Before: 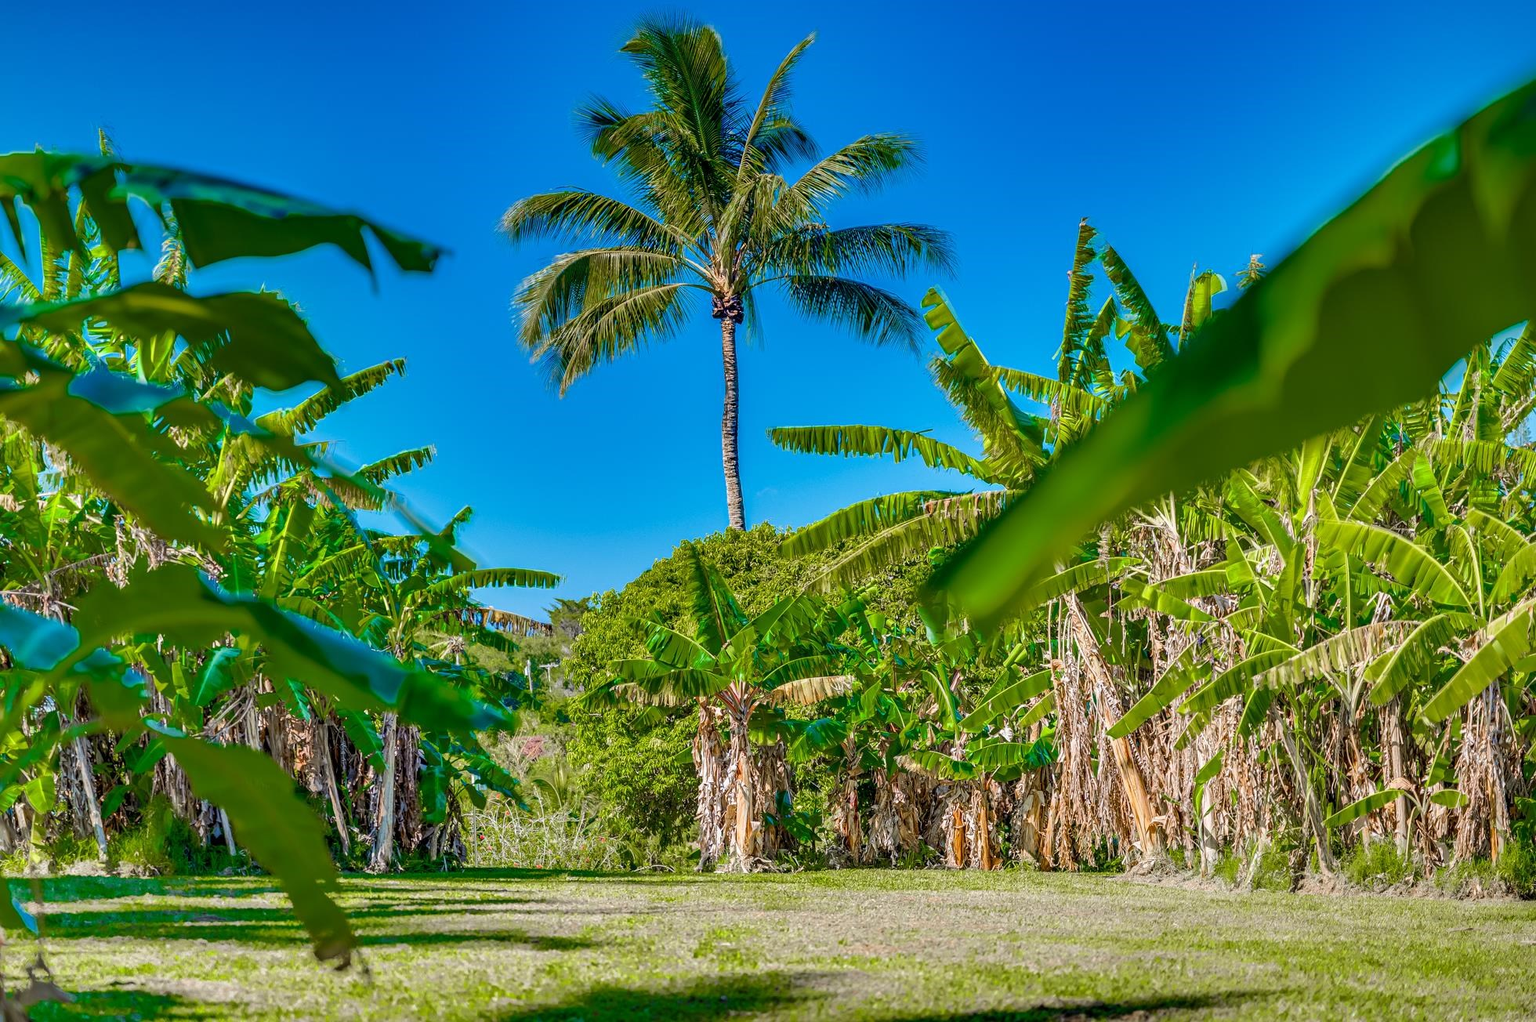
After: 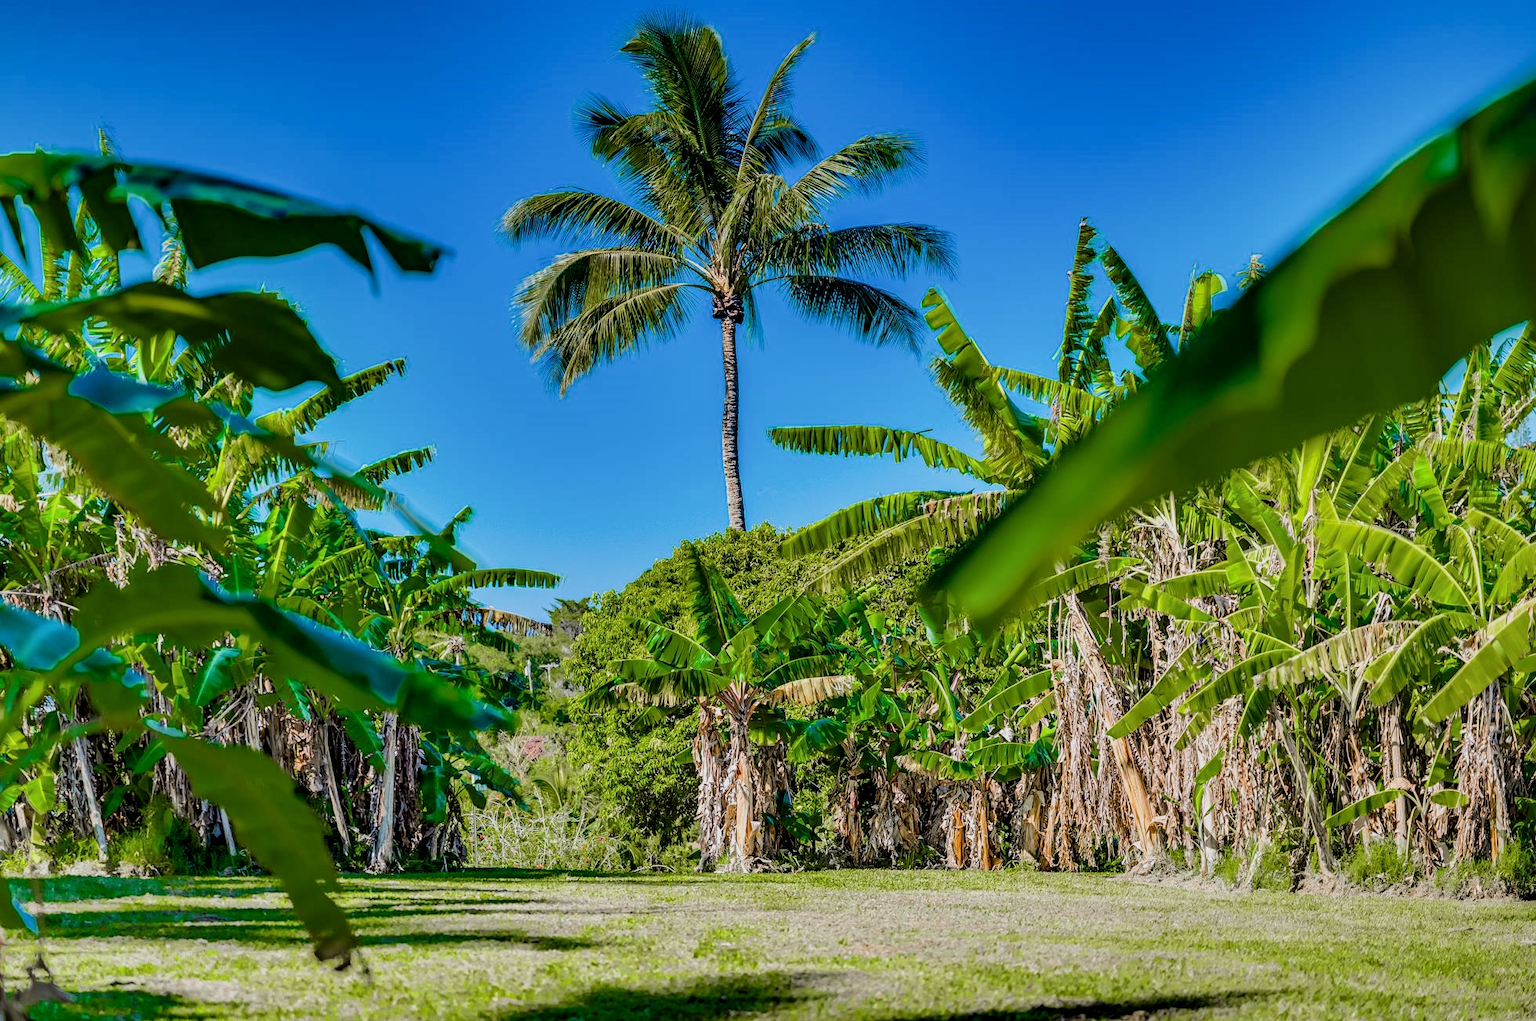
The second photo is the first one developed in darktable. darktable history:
white balance: red 0.982, blue 1.018
filmic rgb: black relative exposure -5 EV, white relative exposure 3.5 EV, hardness 3.19, contrast 1.2, highlights saturation mix -50%
